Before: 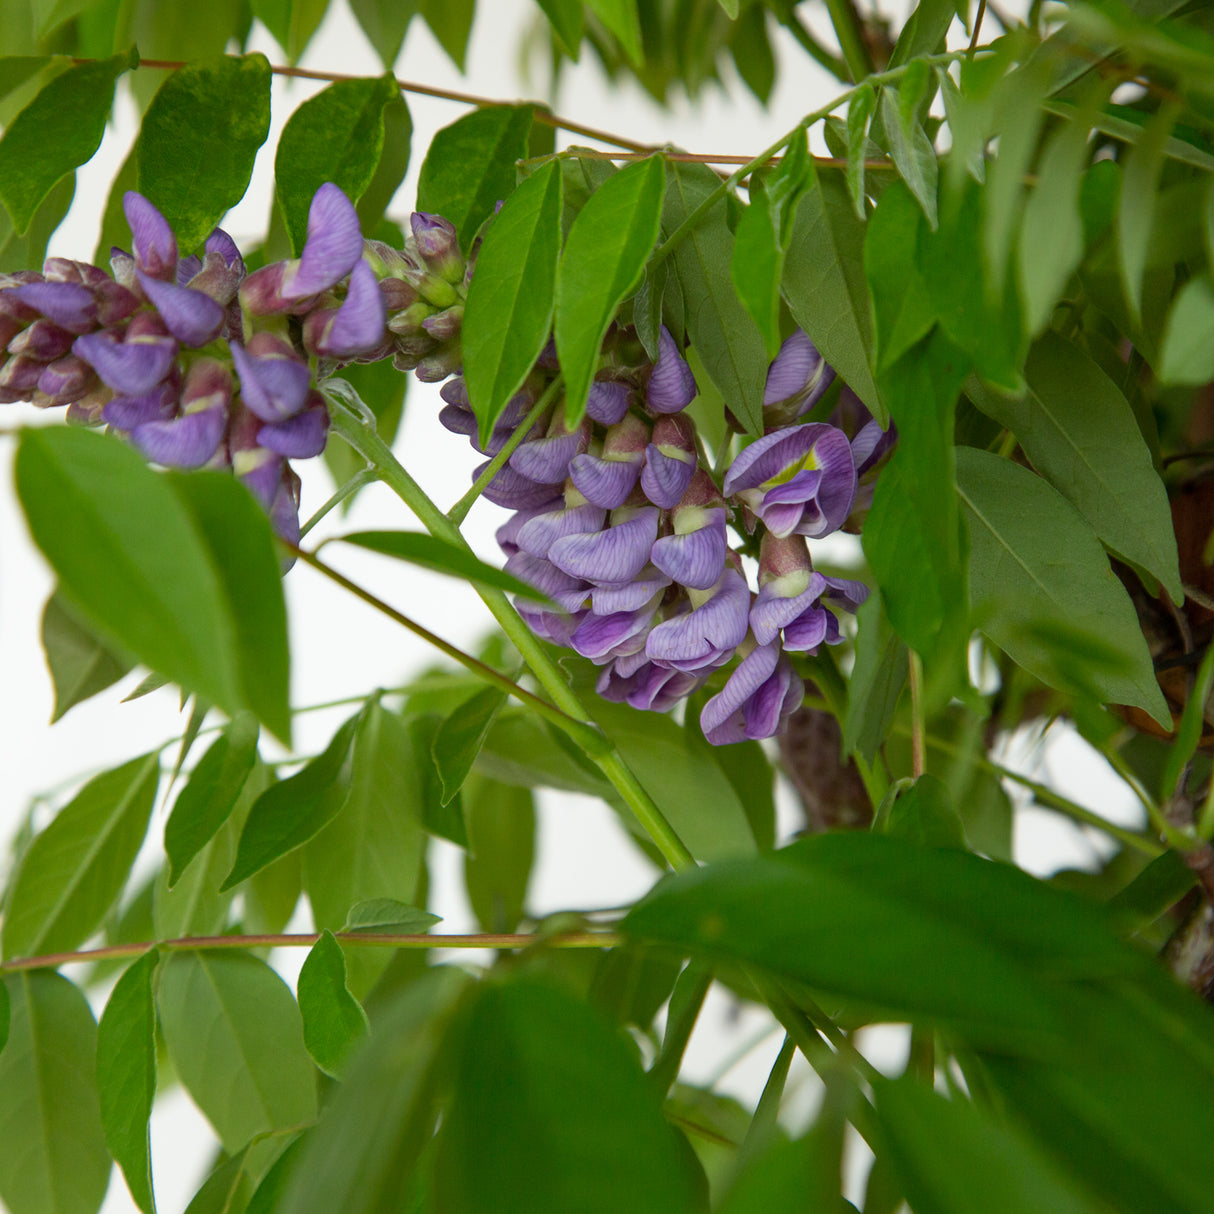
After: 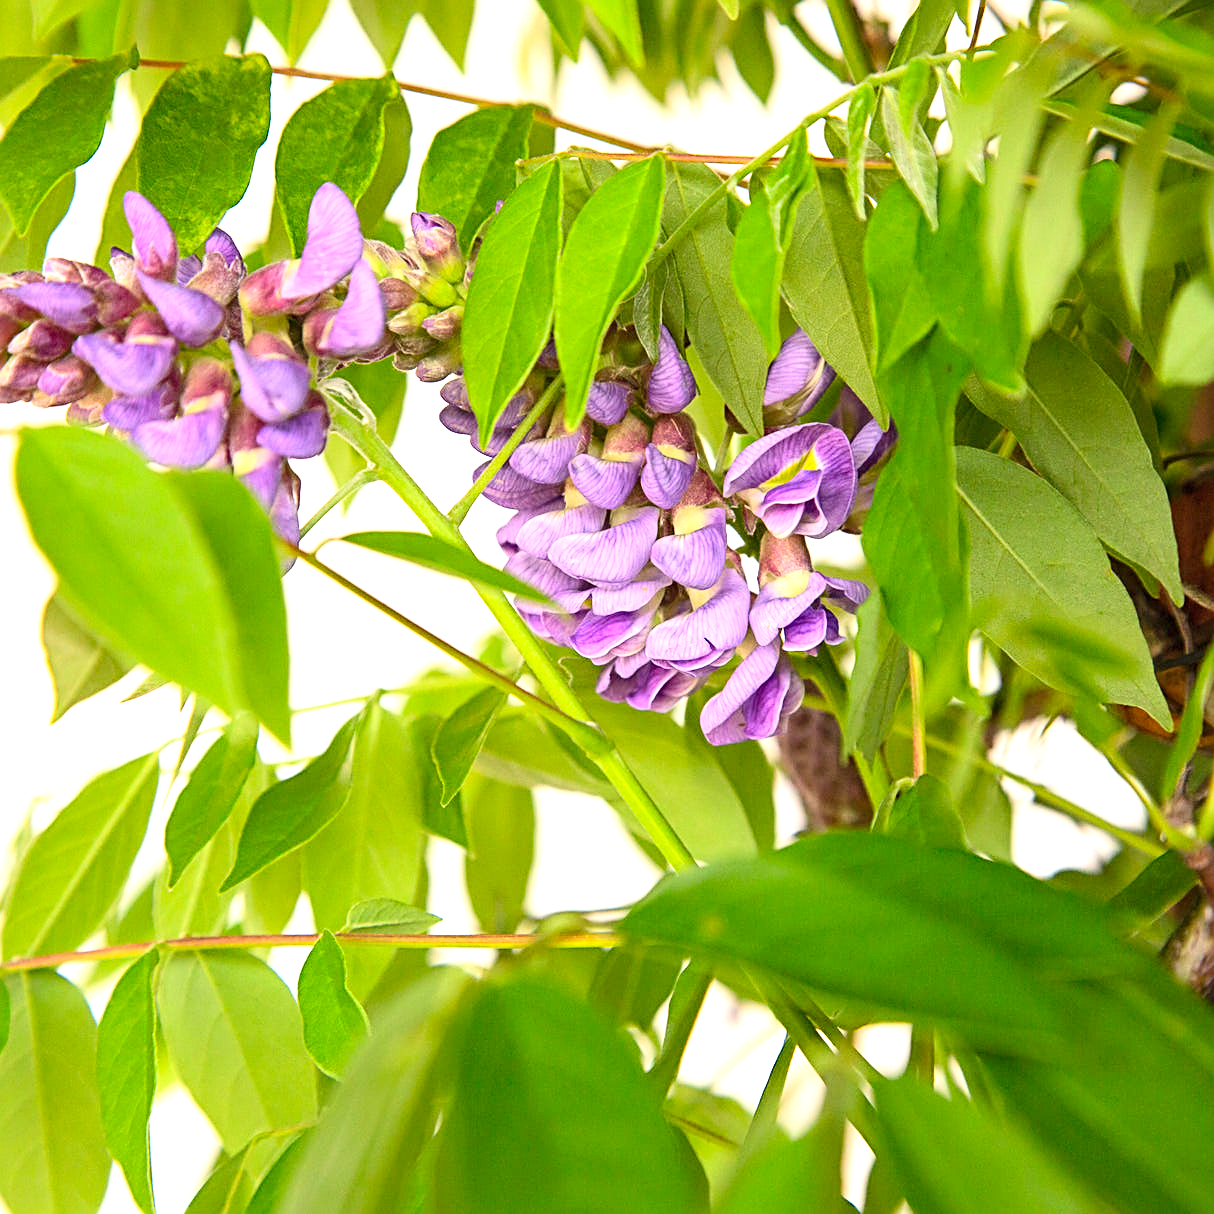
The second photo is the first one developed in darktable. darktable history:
contrast brightness saturation: contrast 0.203, brightness 0.161, saturation 0.23
color correction: highlights a* 12.56, highlights b* 5.57
sharpen: radius 2.669, amount 0.656
exposure: black level correction 0, exposure 1.199 EV, compensate highlight preservation false
